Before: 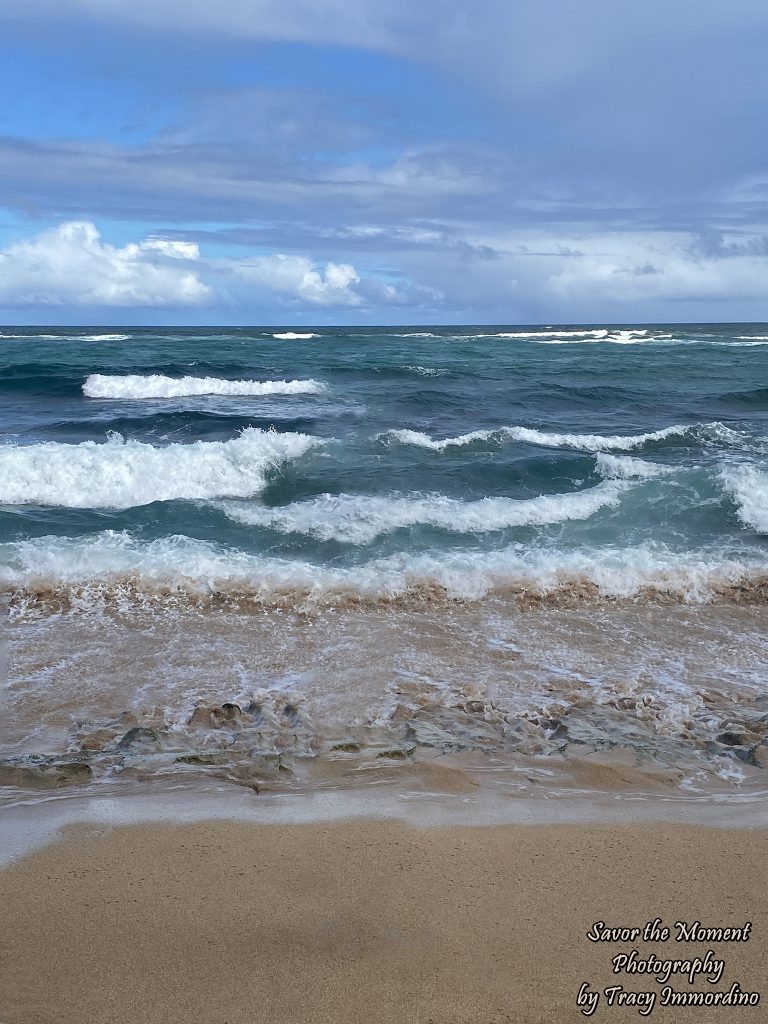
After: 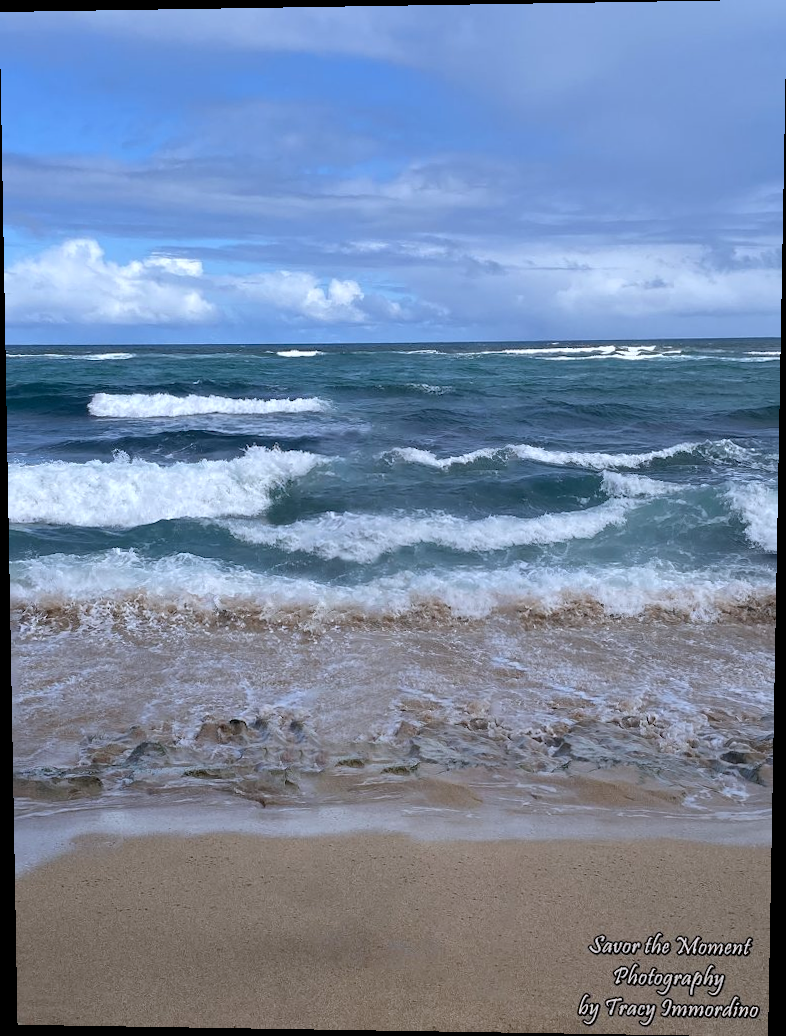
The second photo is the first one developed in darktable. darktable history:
rotate and perspective: lens shift (vertical) 0.048, lens shift (horizontal) -0.024, automatic cropping off
color calibration: illuminant as shot in camera, x 0.358, y 0.373, temperature 4628.91 K
